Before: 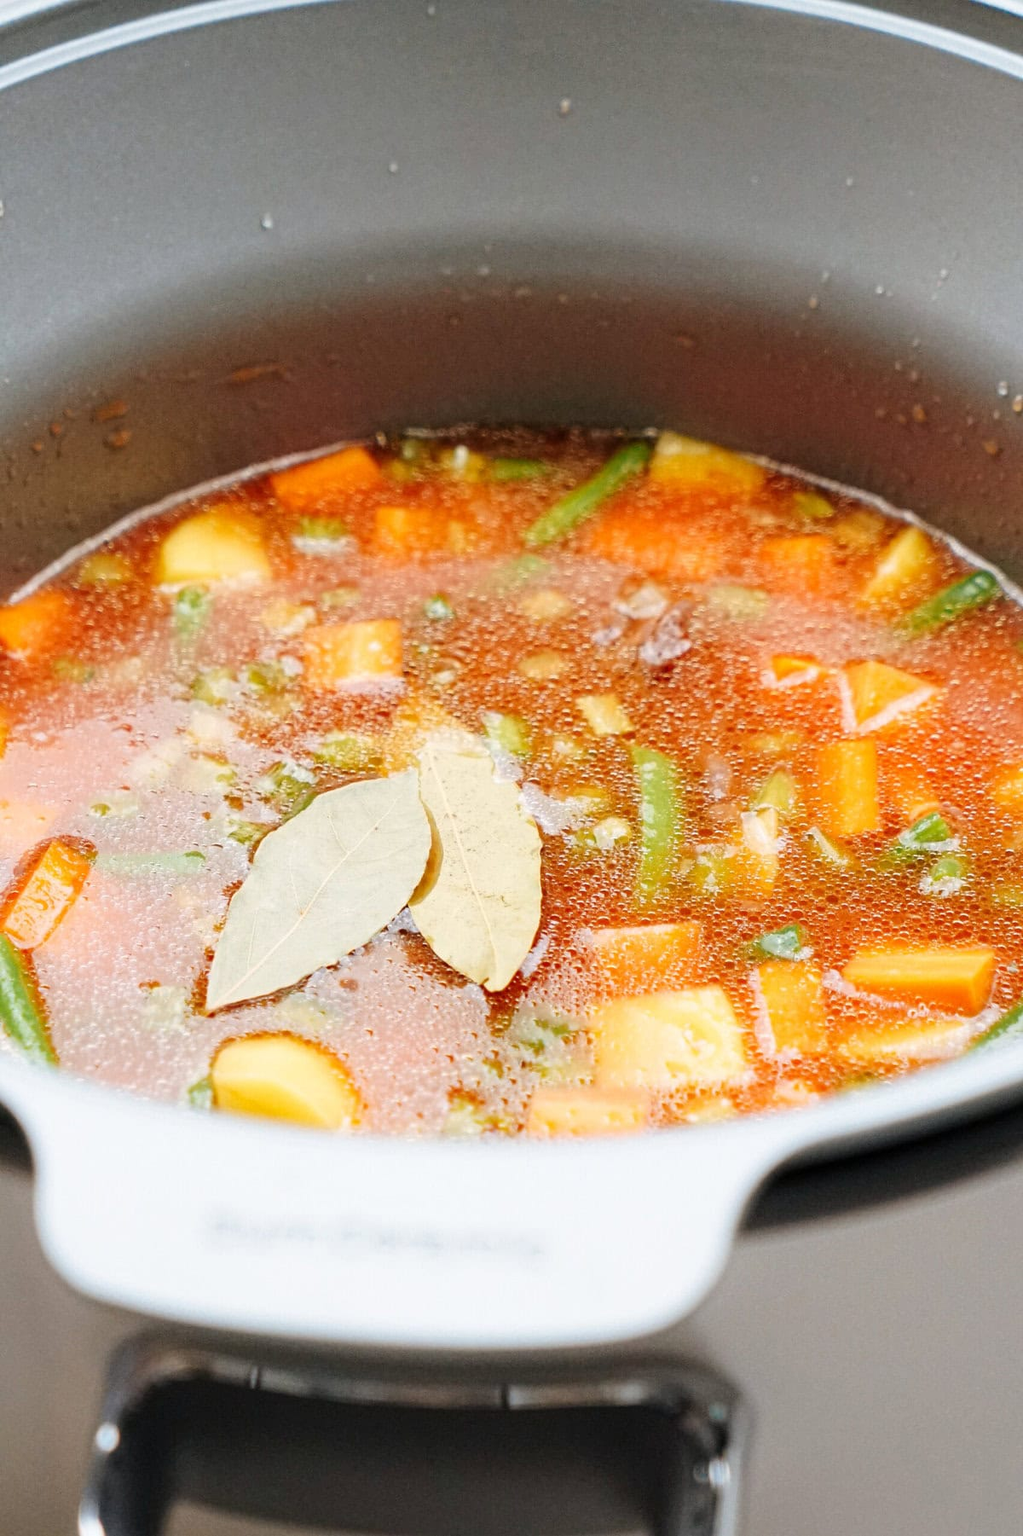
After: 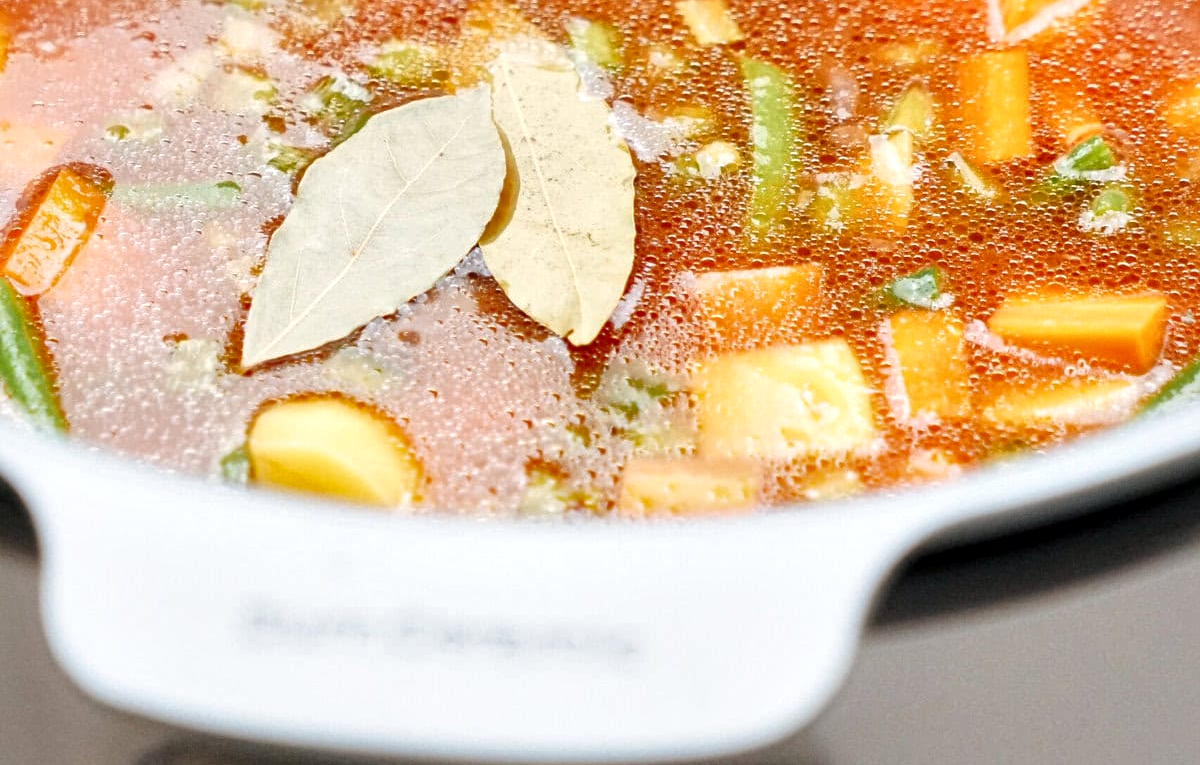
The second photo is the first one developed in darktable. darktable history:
crop: top 45.373%, bottom 12.136%
local contrast: mode bilateral grid, contrast 20, coarseness 49, detail 158%, midtone range 0.2
